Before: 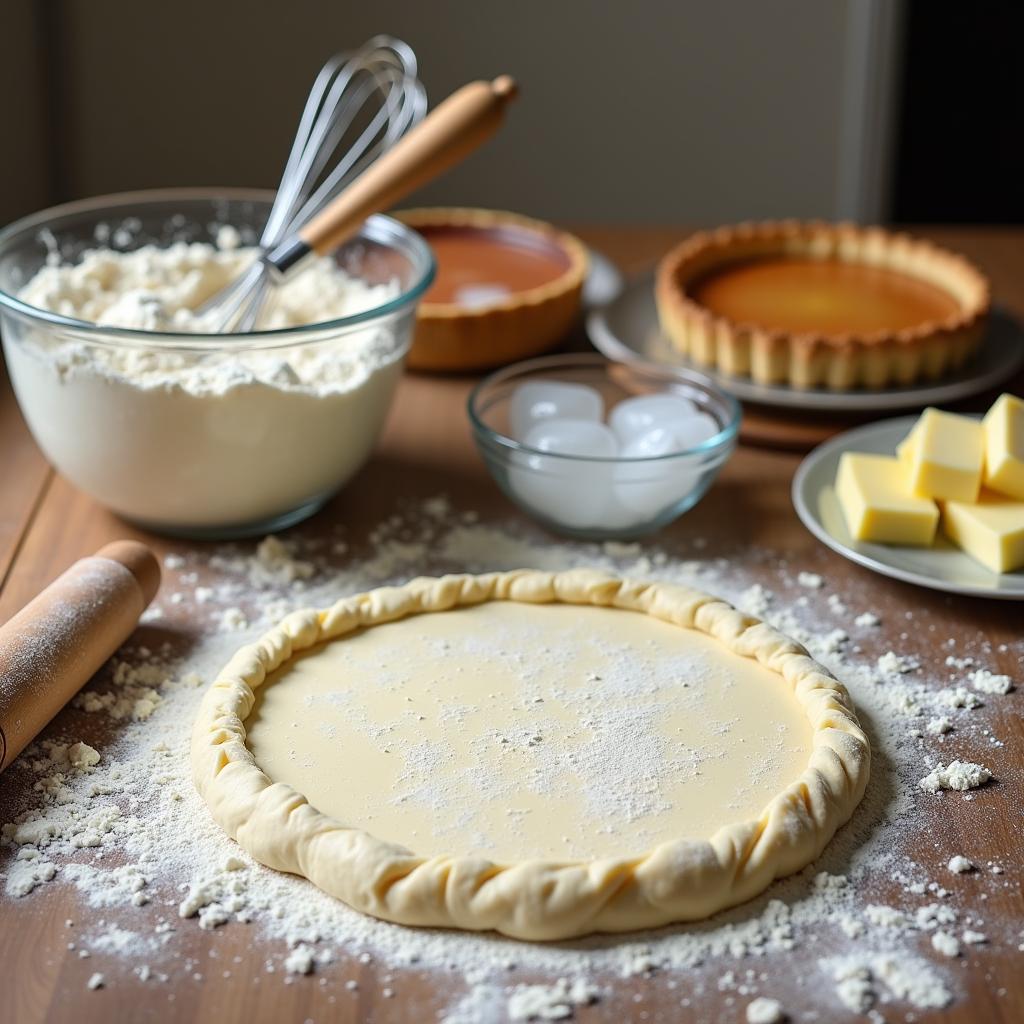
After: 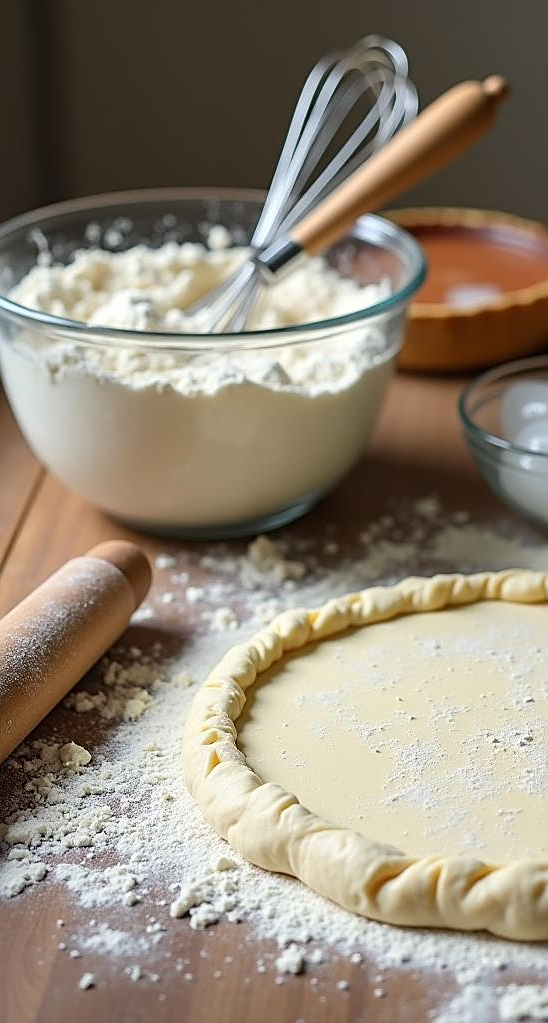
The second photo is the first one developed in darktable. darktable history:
exposure: compensate exposure bias true, compensate highlight preservation false
crop: left 0.921%, right 45.54%, bottom 0.086%
sharpen: on, module defaults
